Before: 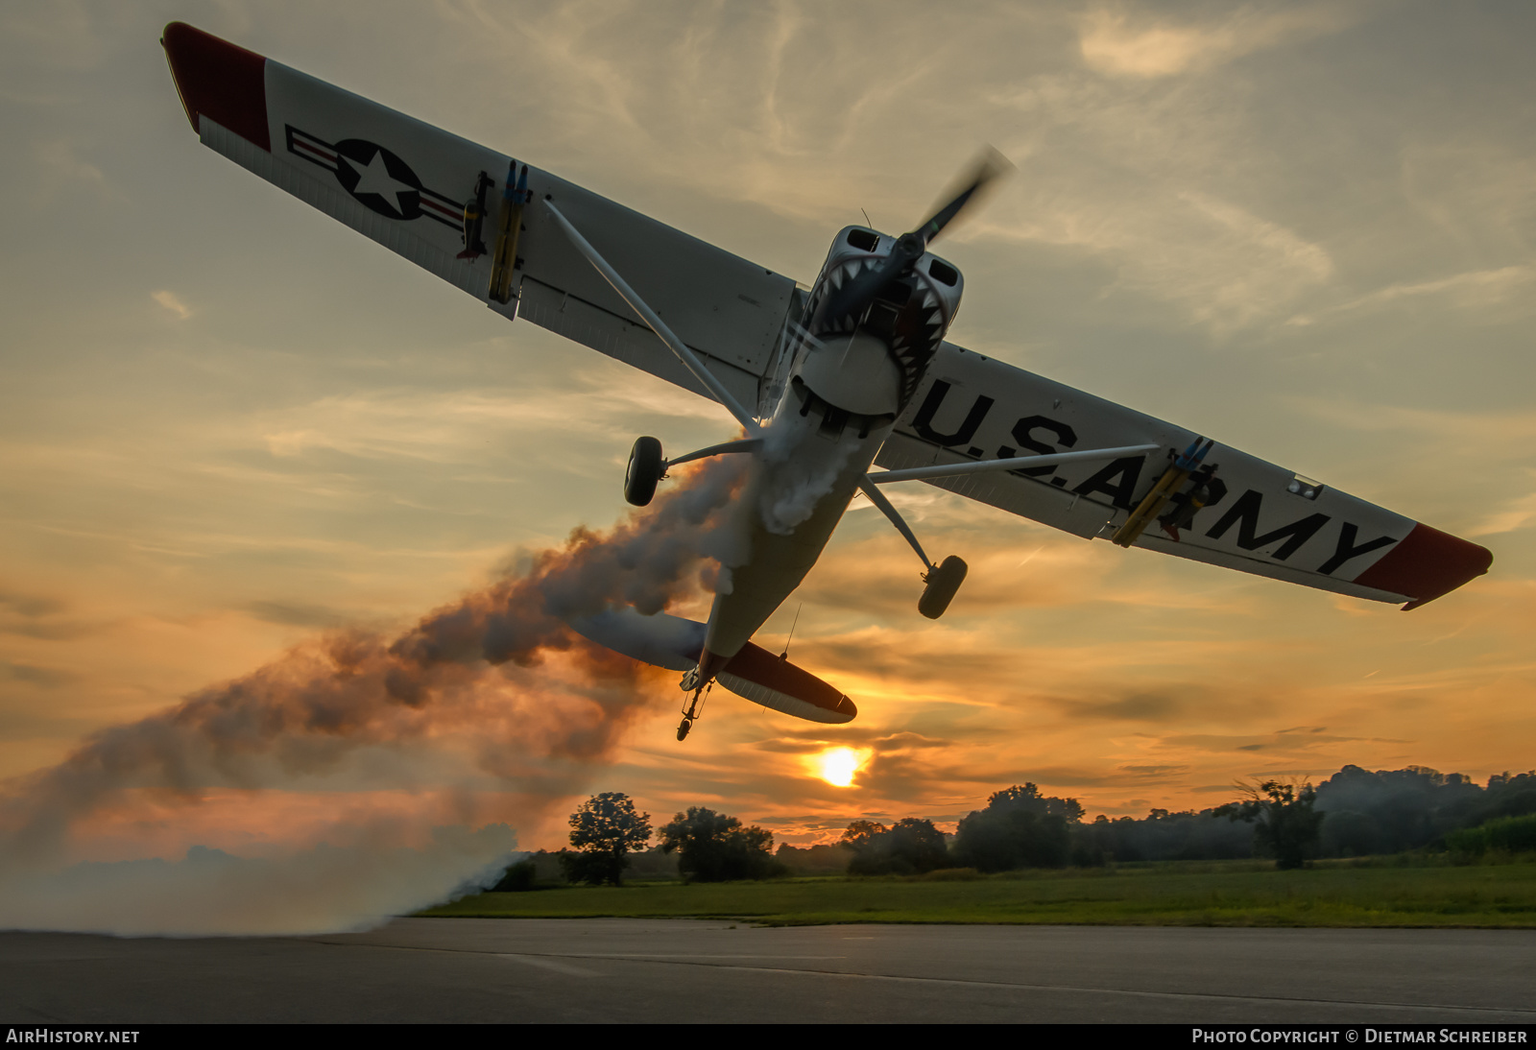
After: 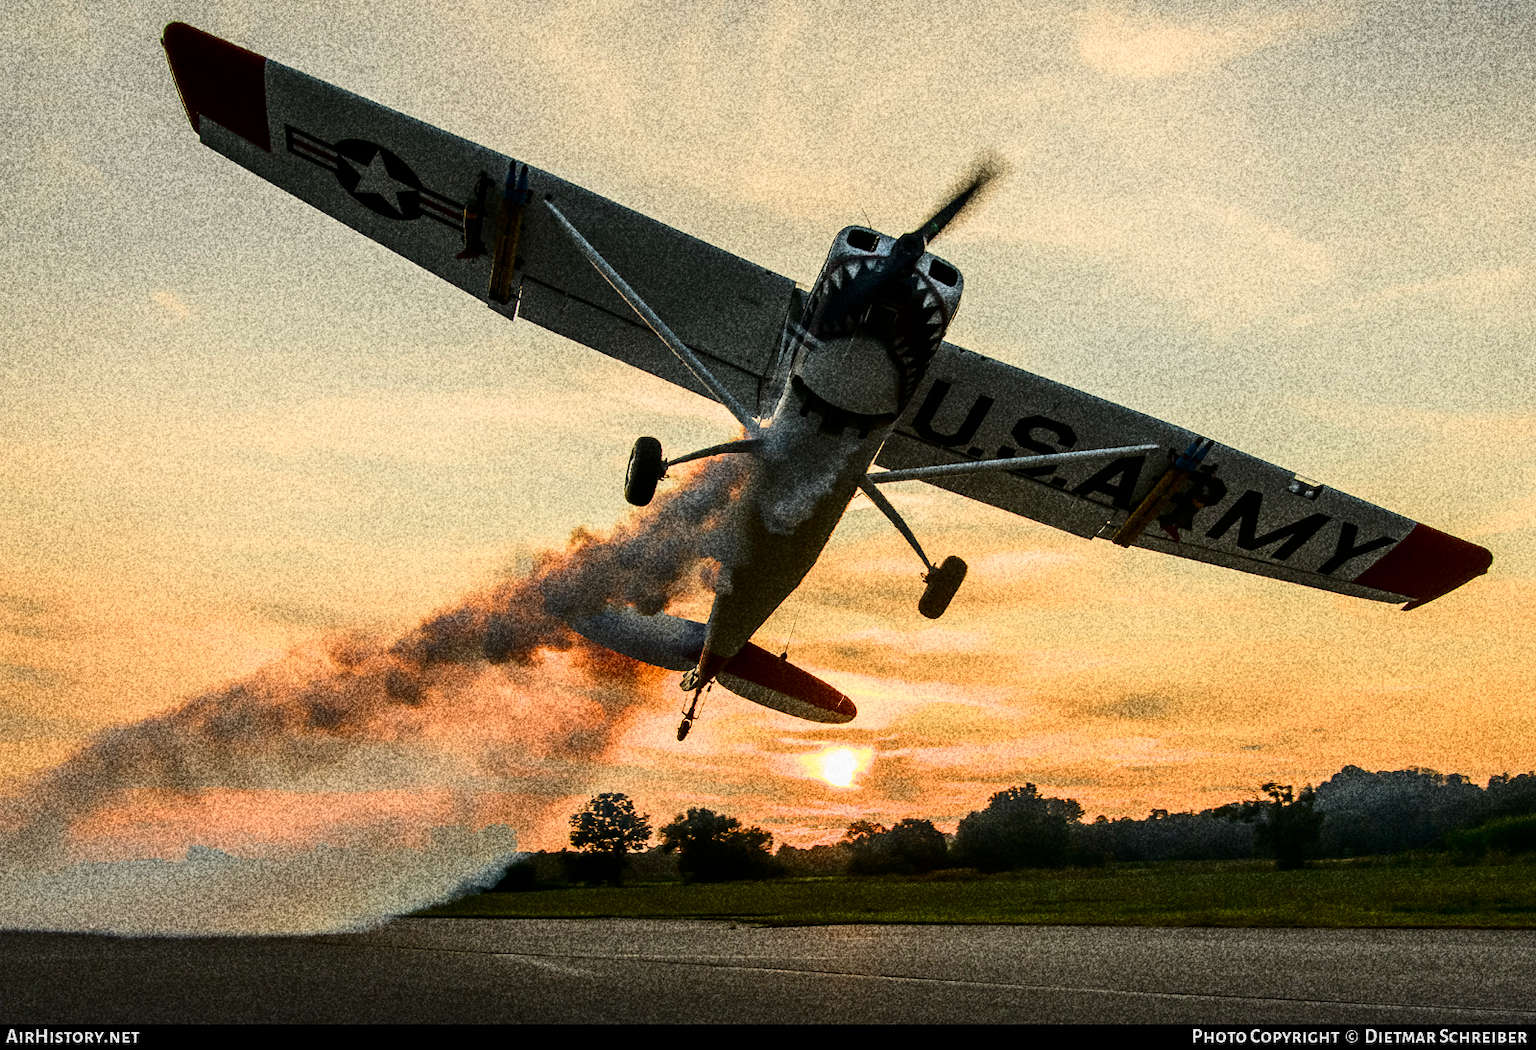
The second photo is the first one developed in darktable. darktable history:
contrast brightness saturation: contrast 0.2, brightness -0.11, saturation 0.1
exposure: black level correction 0, exposure 1.1 EV, compensate exposure bias true, compensate highlight preservation false
filmic rgb: black relative exposure -7.5 EV, white relative exposure 5 EV, hardness 3.31, contrast 1.3, contrast in shadows safe
grain: coarseness 30.02 ISO, strength 100%
